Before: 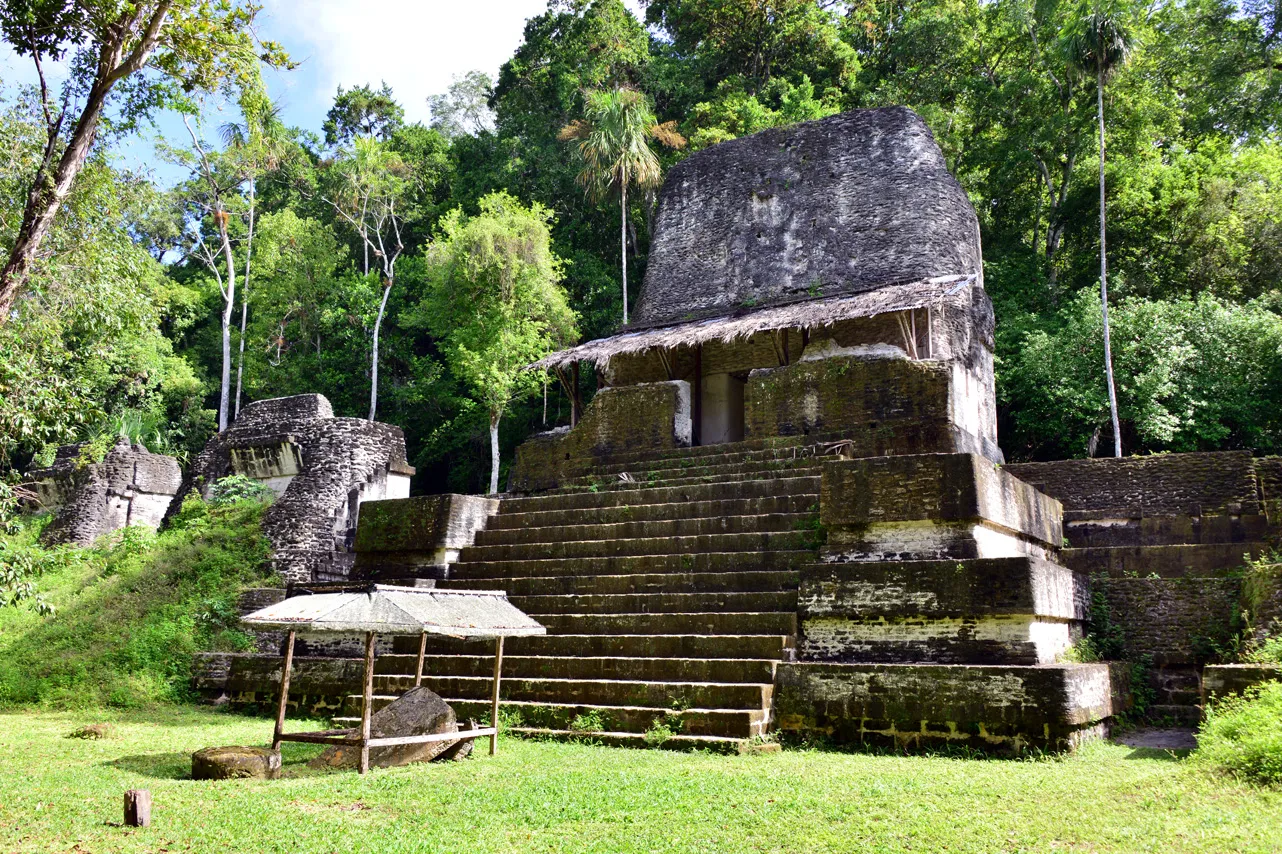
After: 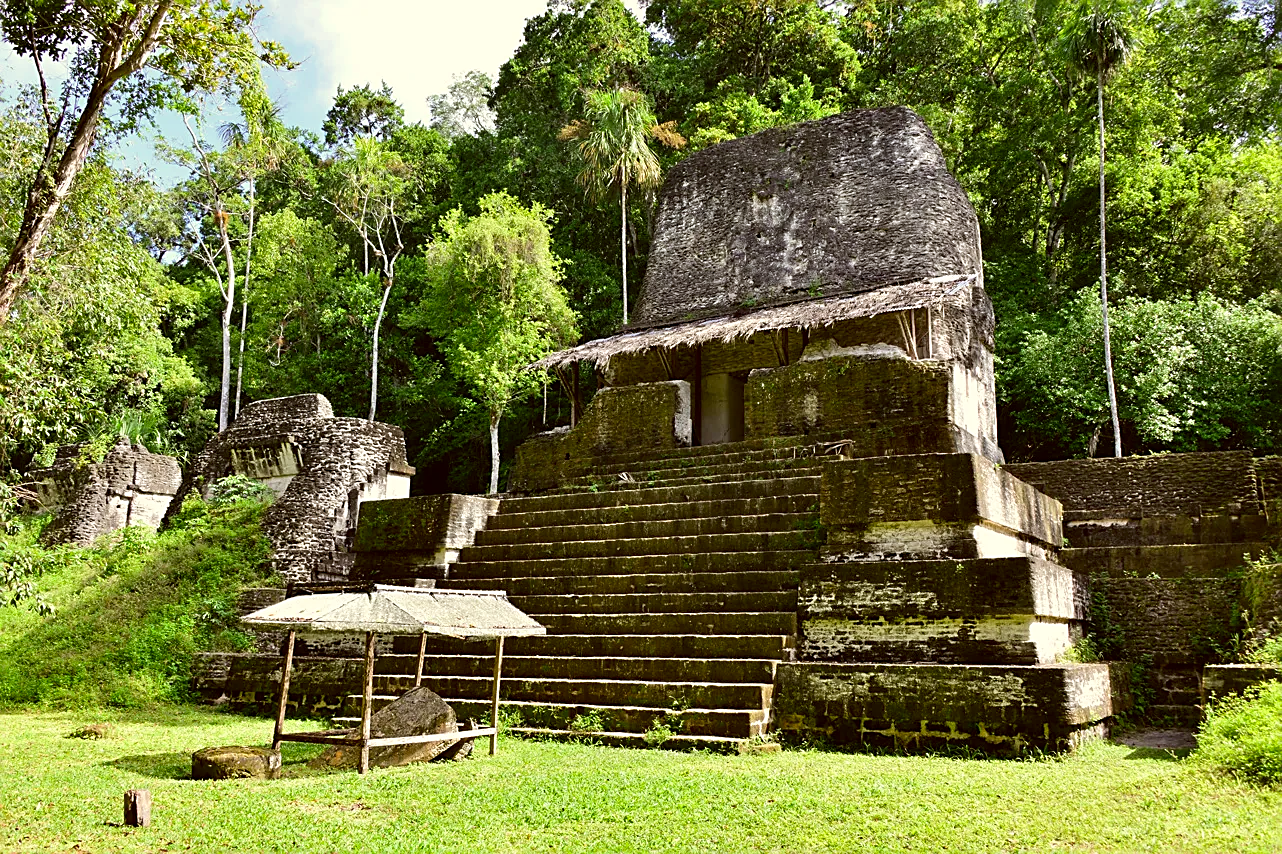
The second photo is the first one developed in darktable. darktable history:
color correction: highlights a* -1.43, highlights b* 10.12, shadows a* 0.395, shadows b* 19.35
sharpen: amount 0.575
